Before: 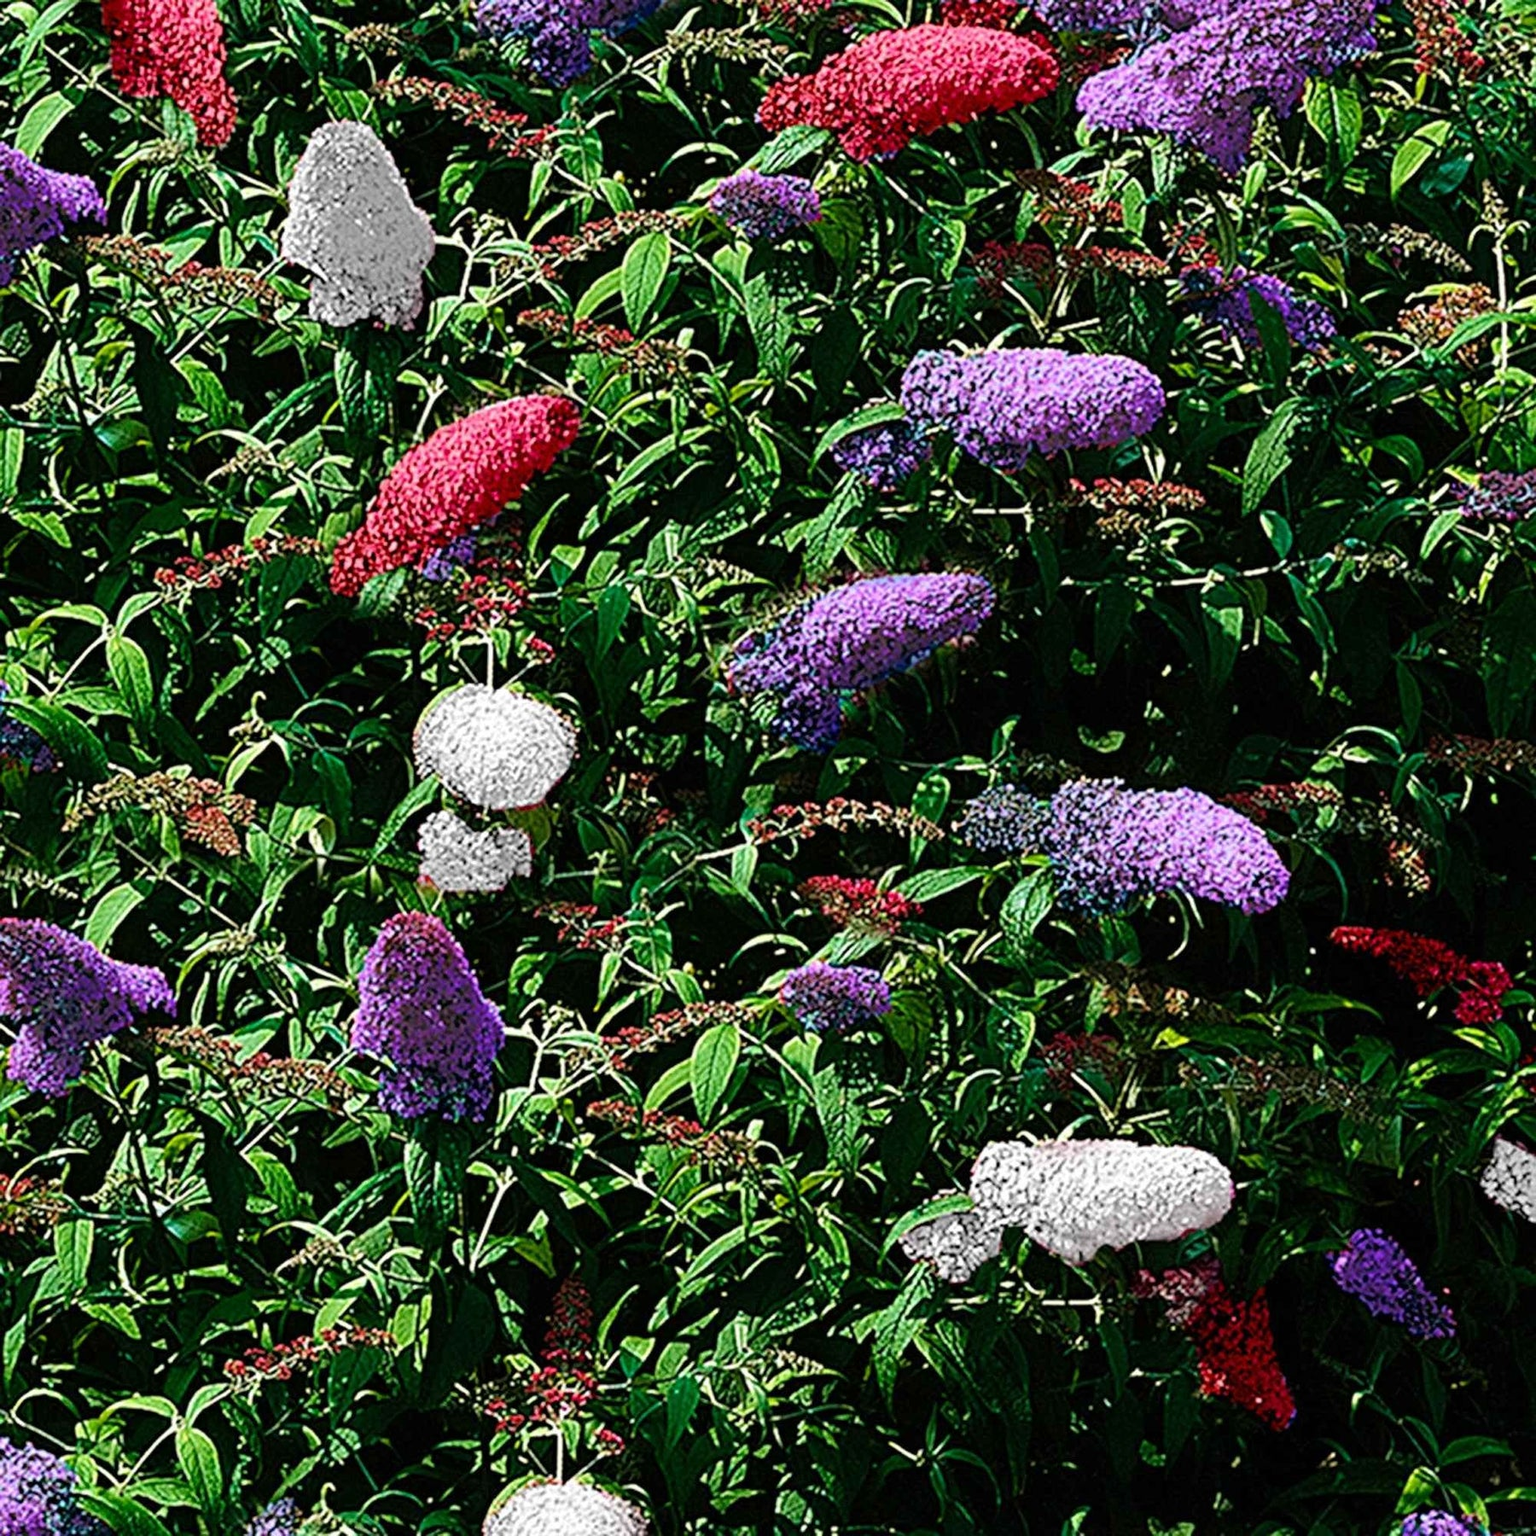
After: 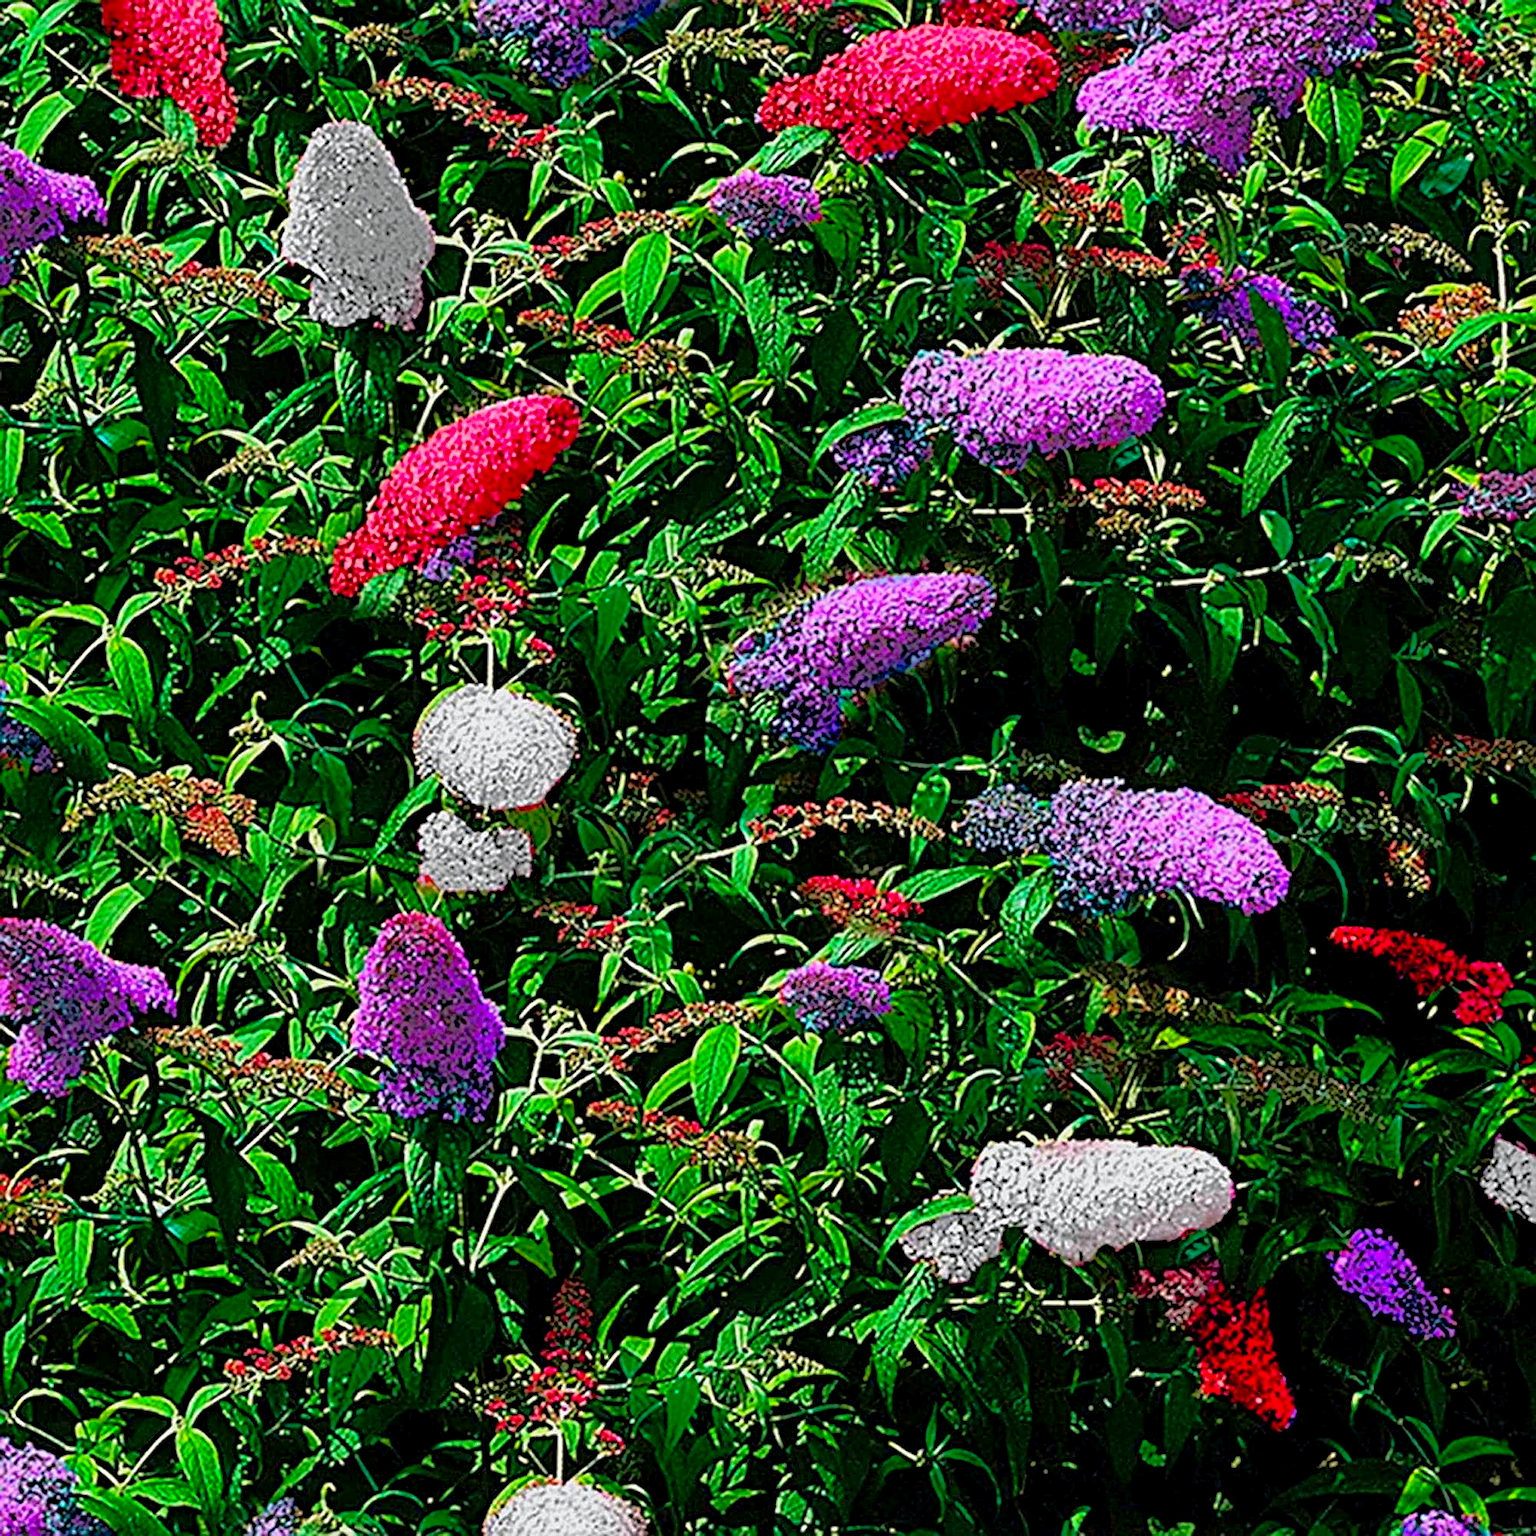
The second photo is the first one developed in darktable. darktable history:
tone curve: curves: ch0 [(0.013, 0) (0.061, 0.059) (0.239, 0.256) (0.502, 0.501) (0.683, 0.676) (0.761, 0.773) (0.858, 0.858) (0.987, 0.945)]; ch1 [(0, 0) (0.172, 0.123) (0.304, 0.267) (0.414, 0.395) (0.472, 0.473) (0.502, 0.502) (0.521, 0.528) (0.583, 0.595) (0.654, 0.673) (0.728, 0.761) (1, 1)]; ch2 [(0, 0) (0.411, 0.424) (0.485, 0.476) (0.502, 0.501) (0.553, 0.557) (0.57, 0.576) (1, 1)], color space Lab, independent channels, preserve colors none
shadows and highlights: on, module defaults
haze removal: strength 0.29, distance 0.25, compatibility mode true, adaptive false
sharpen: on, module defaults
color correction: saturation 1.34
